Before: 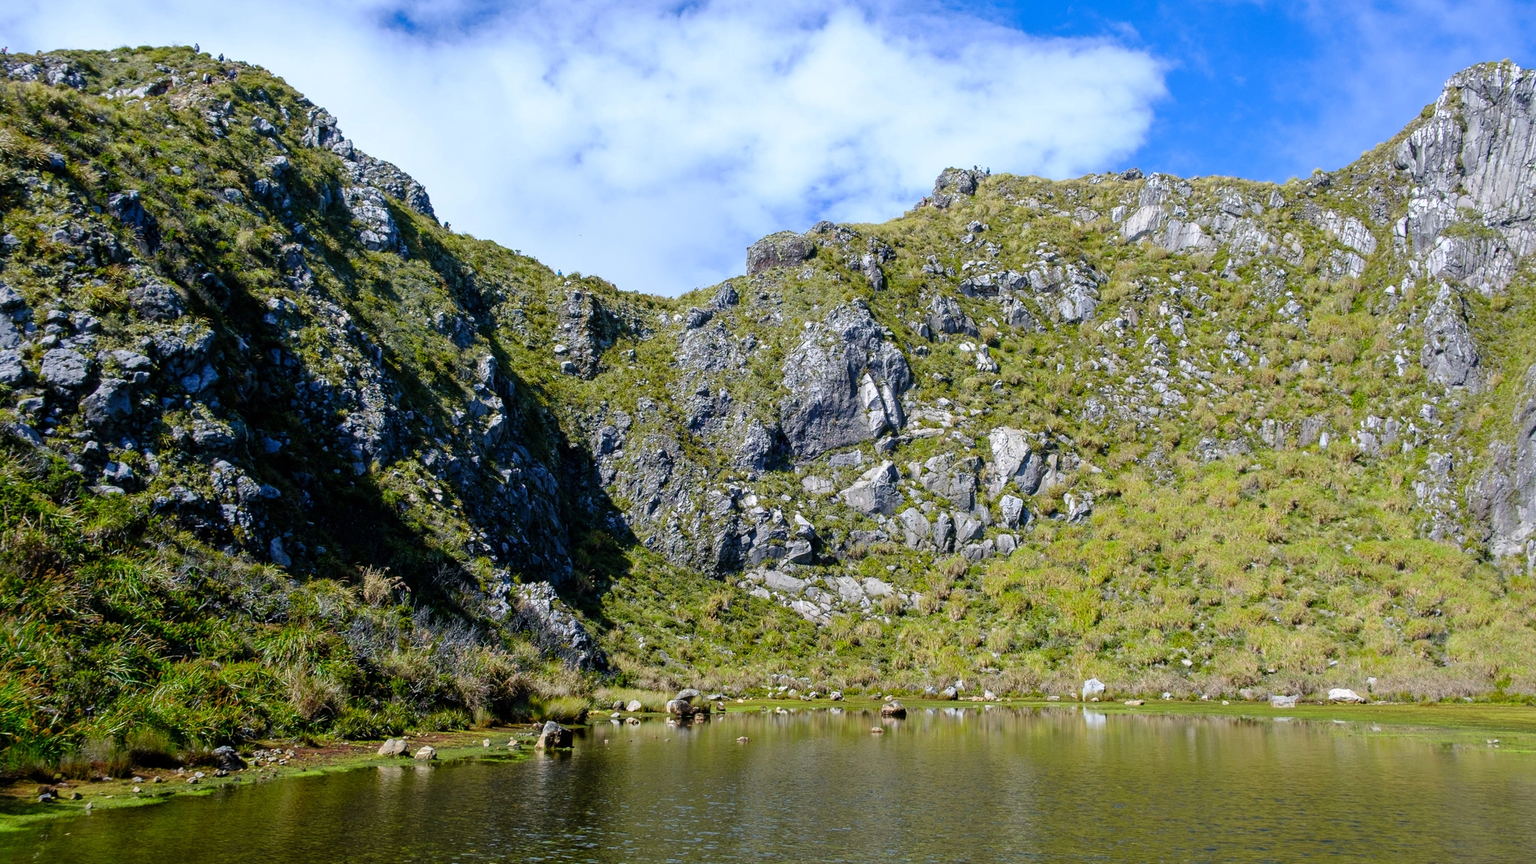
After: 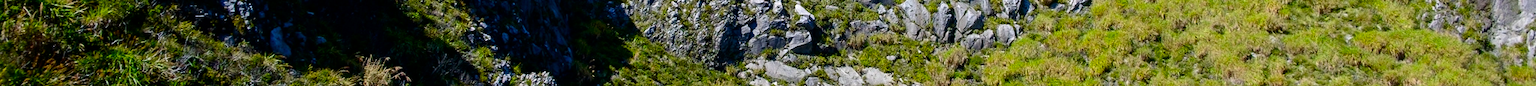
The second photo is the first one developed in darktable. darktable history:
contrast brightness saturation: contrast 0.12, brightness -0.12, saturation 0.2
crop and rotate: top 59.084%, bottom 30.916%
